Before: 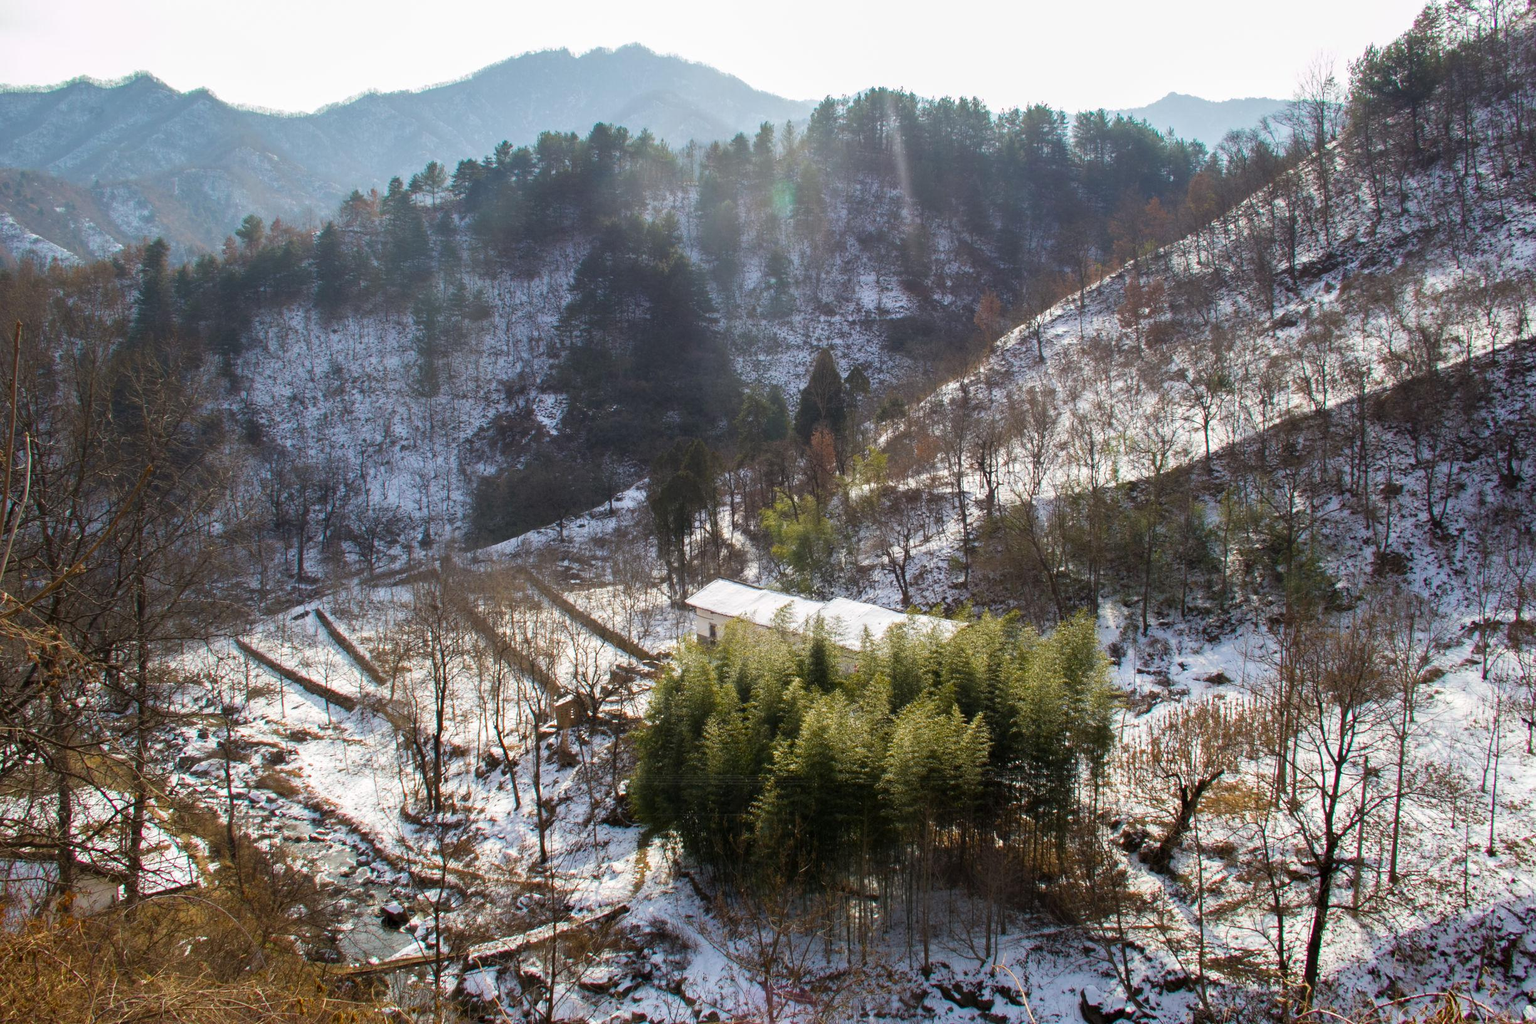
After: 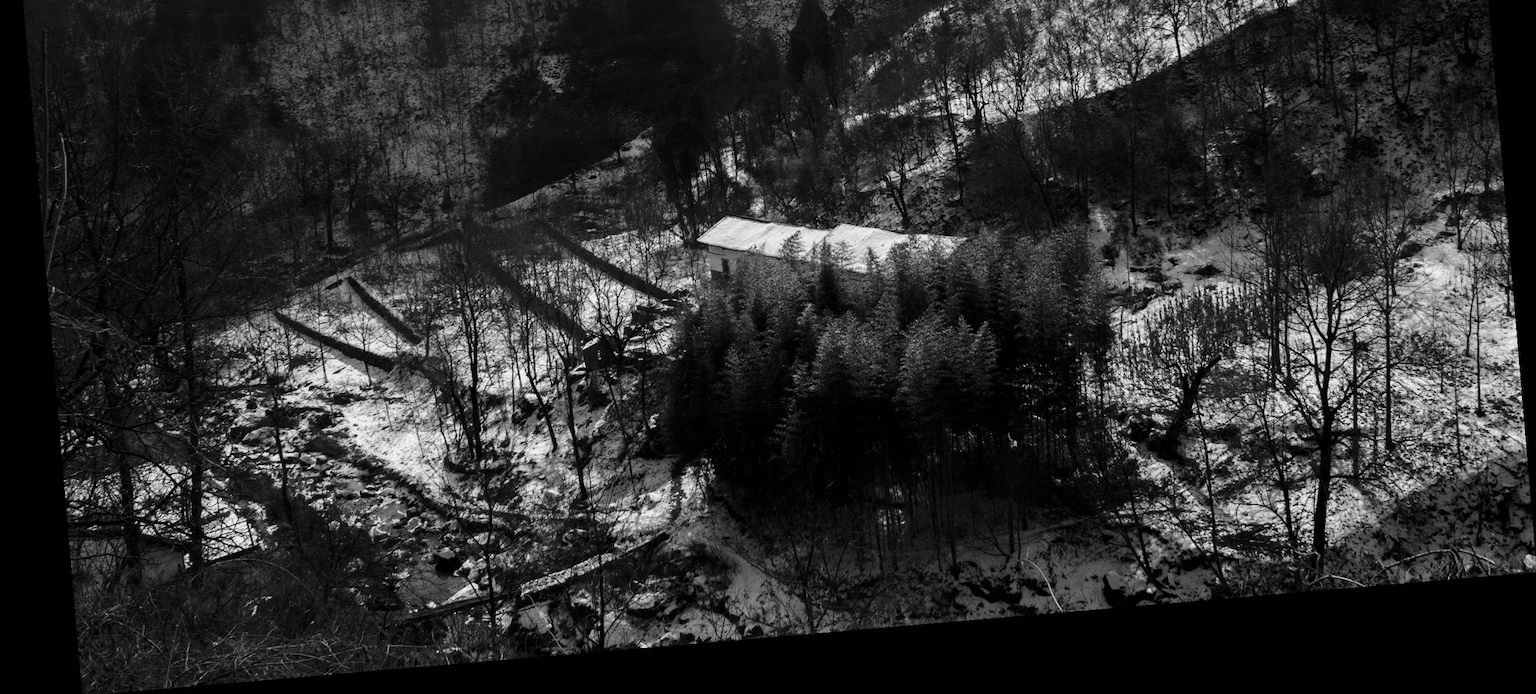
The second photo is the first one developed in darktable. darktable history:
contrast brightness saturation: contrast -0.03, brightness -0.59, saturation -1
crop and rotate: top 36.435%
rotate and perspective: rotation -4.86°, automatic cropping off
